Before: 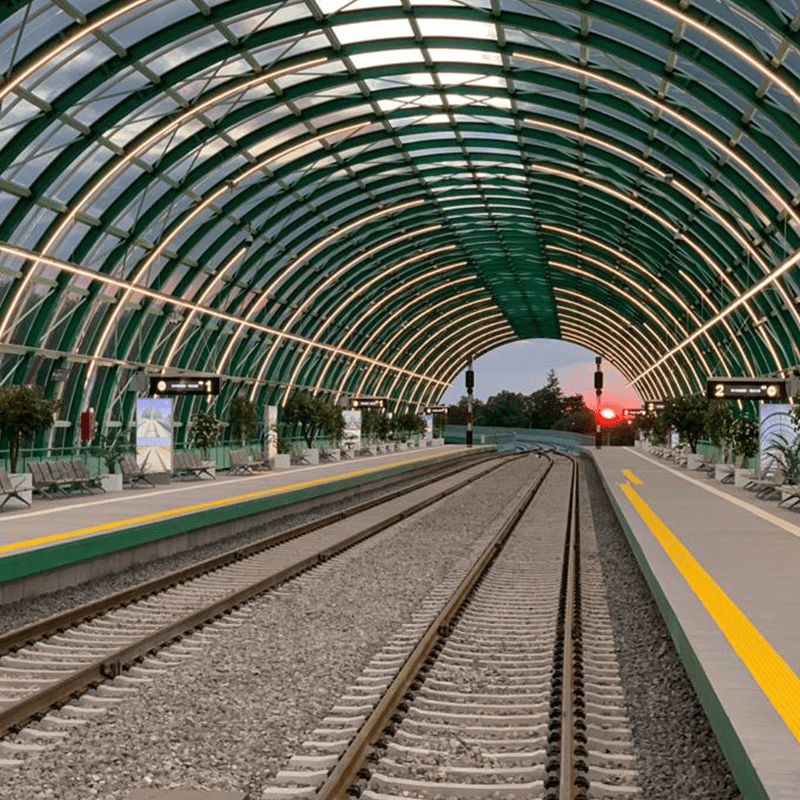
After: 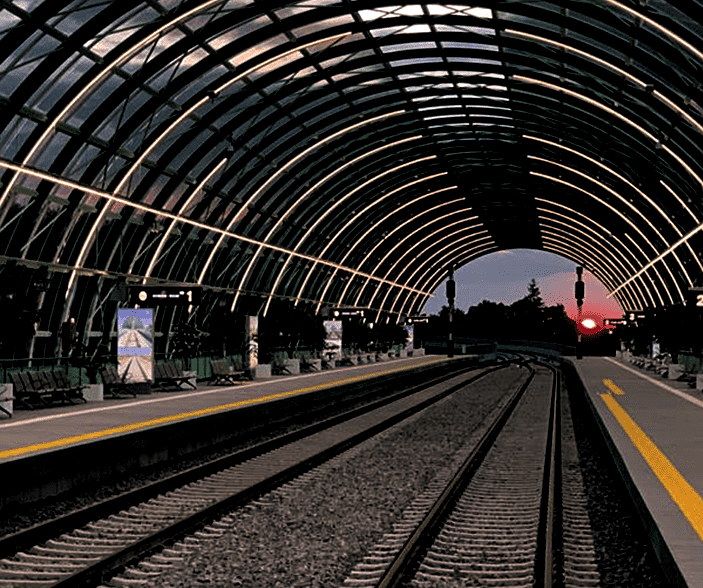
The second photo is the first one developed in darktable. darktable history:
crop and rotate: left 2.425%, top 11.305%, right 9.6%, bottom 15.08%
rgb levels: levels [[0.029, 0.461, 0.922], [0, 0.5, 1], [0, 0.5, 1]]
levels: levels [0.101, 0.578, 0.953]
color balance: lift [1.016, 0.983, 1, 1.017], gamma [0.78, 1.018, 1.043, 0.957], gain [0.786, 1.063, 0.937, 1.017], input saturation 118.26%, contrast 13.43%, contrast fulcrum 21.62%, output saturation 82.76%
sharpen: amount 0.2
